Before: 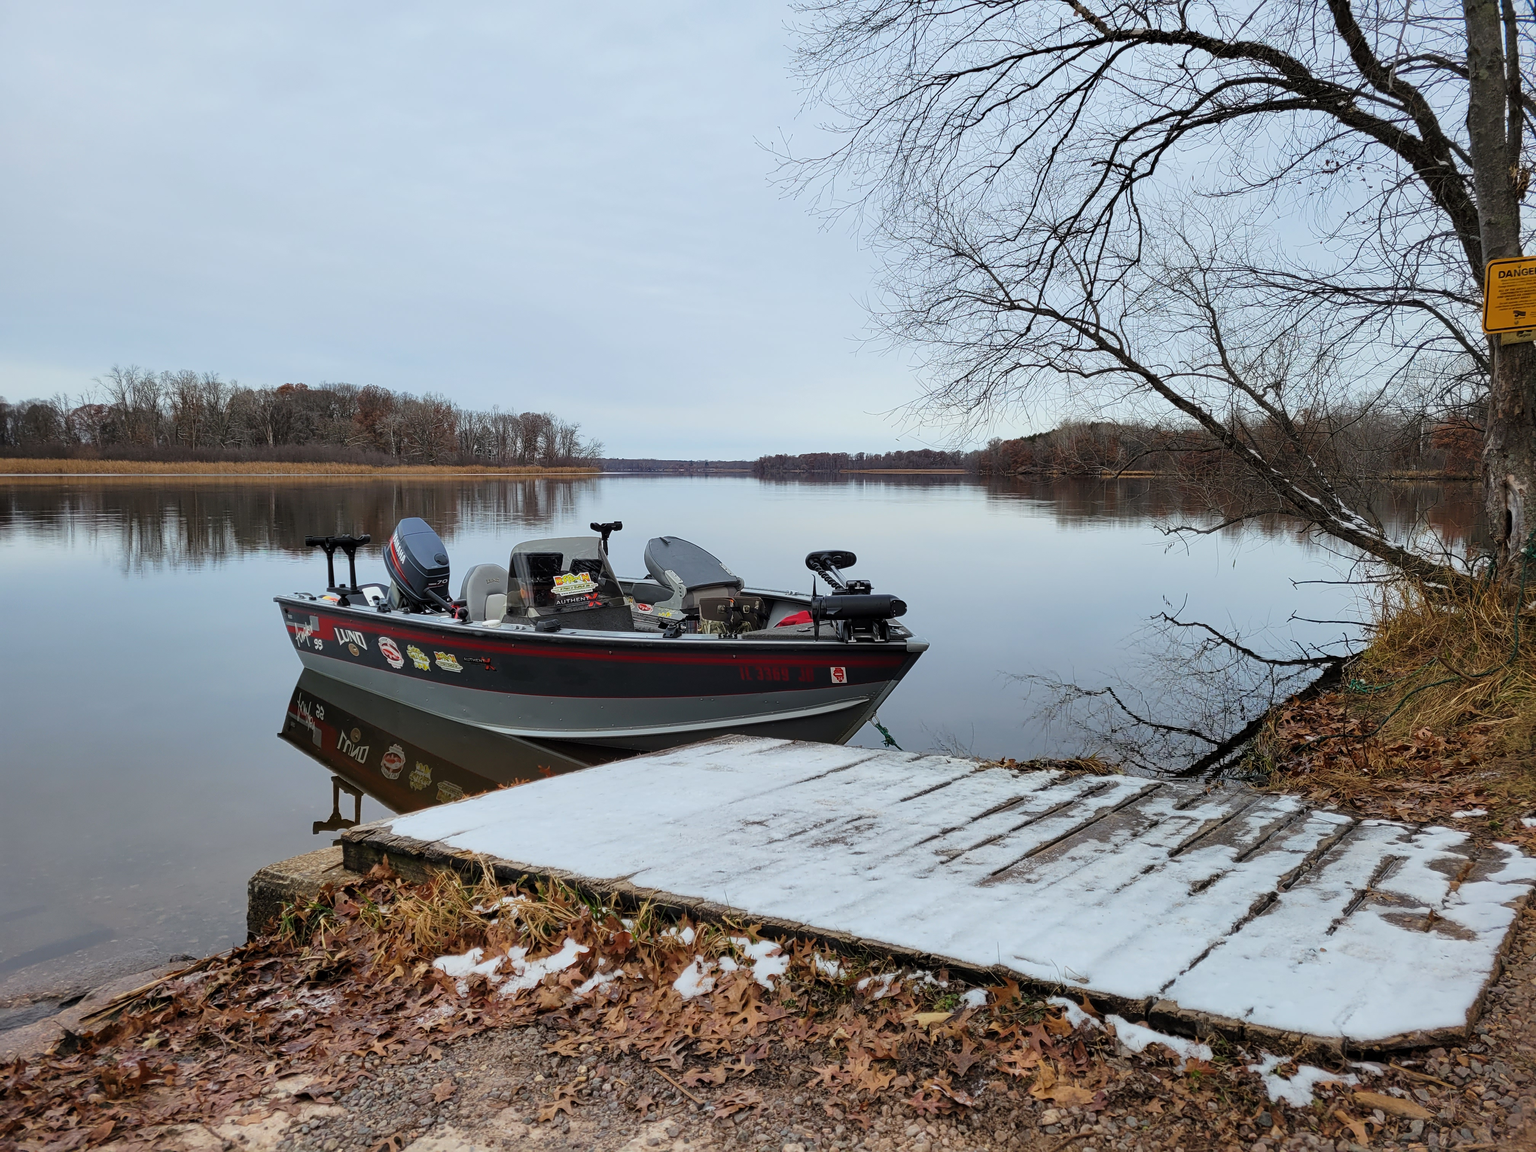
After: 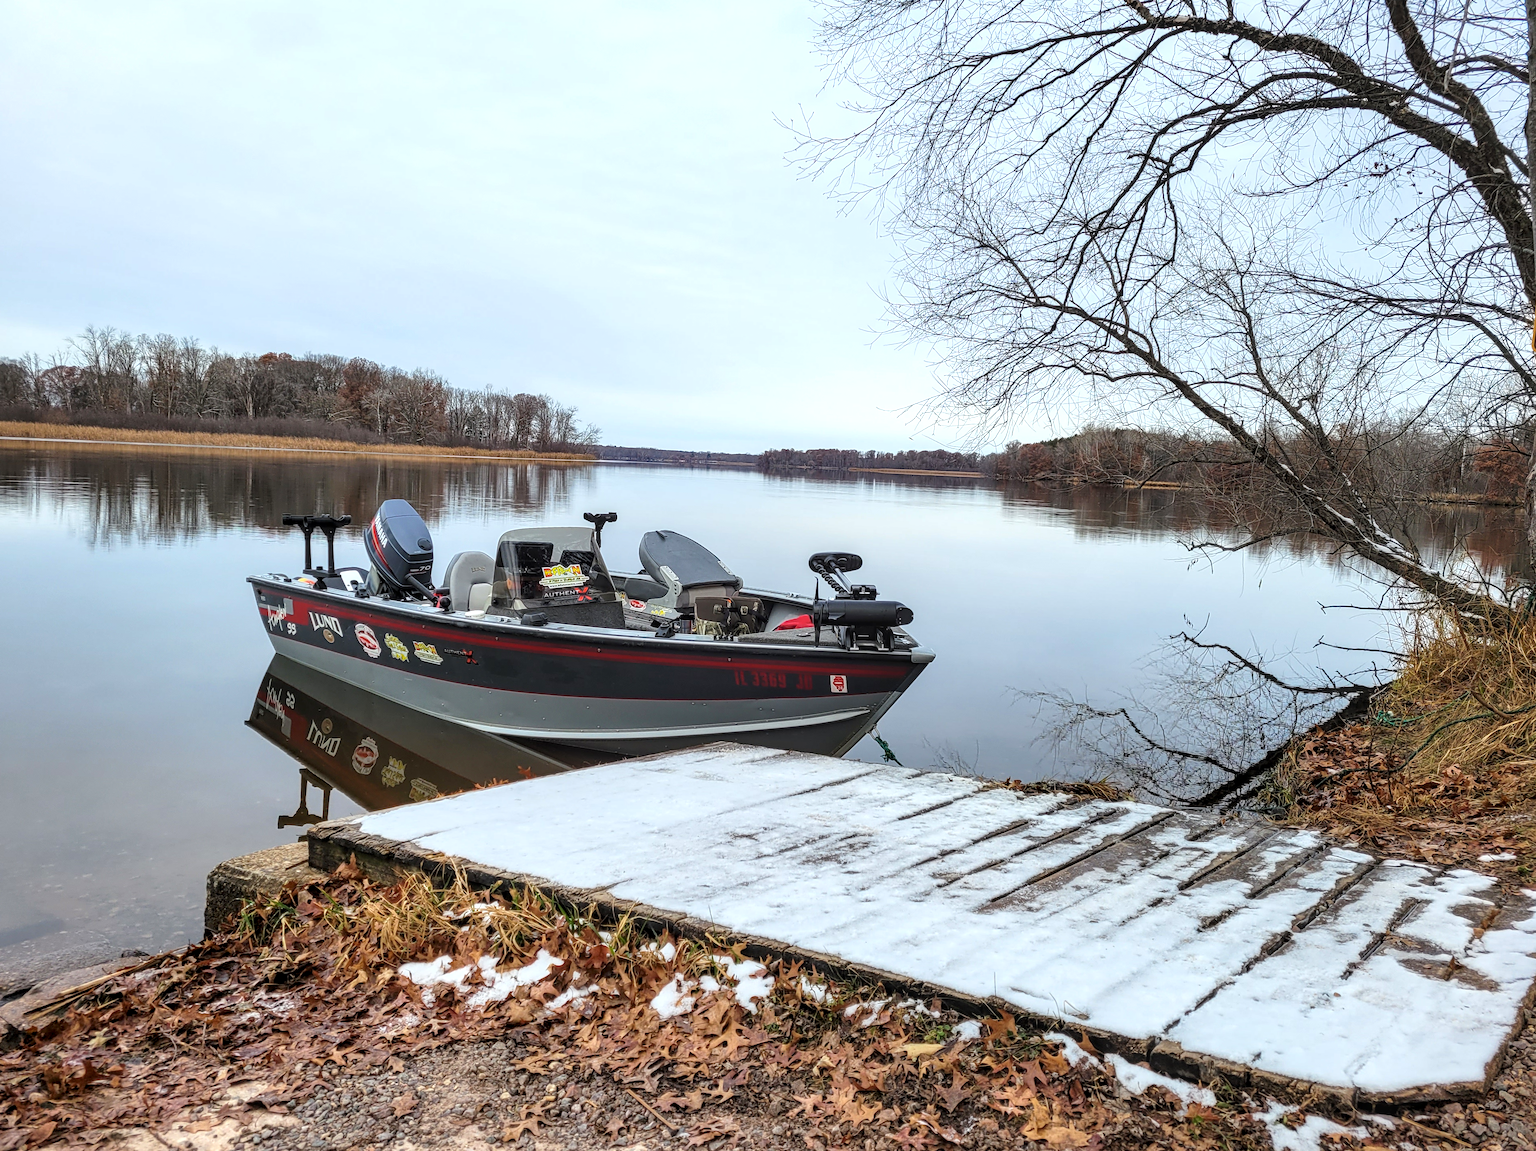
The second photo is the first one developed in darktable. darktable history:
crop and rotate: angle -2.38°
local contrast: highlights 25%, detail 130%
exposure: exposure 0.6 EV, compensate highlight preservation false
